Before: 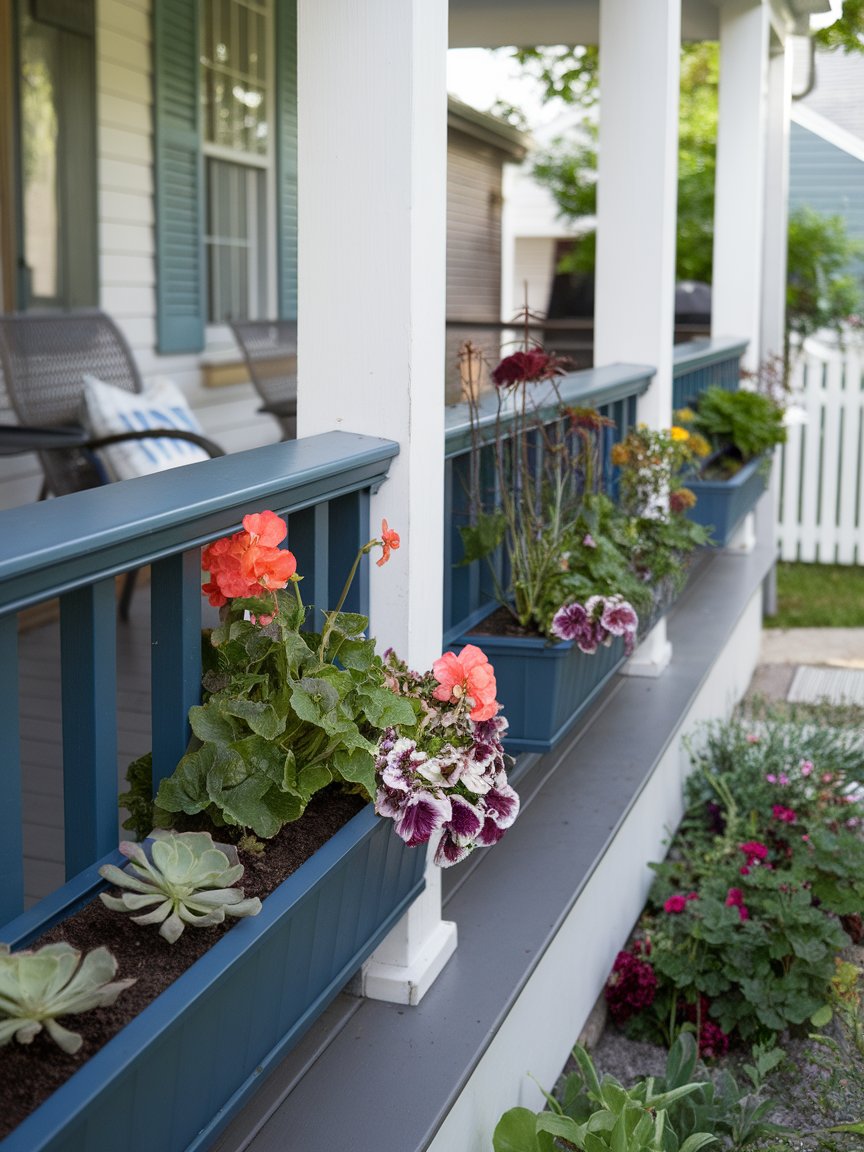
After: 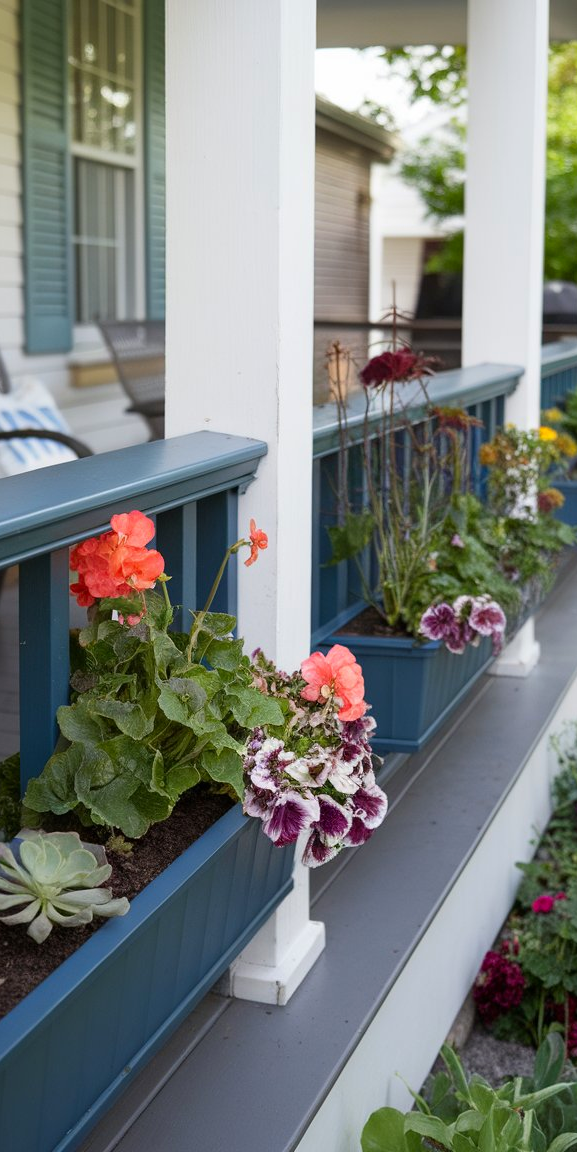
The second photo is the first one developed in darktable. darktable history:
crop and rotate: left 15.313%, right 17.881%
contrast brightness saturation: contrast 0.039, saturation 0.068
